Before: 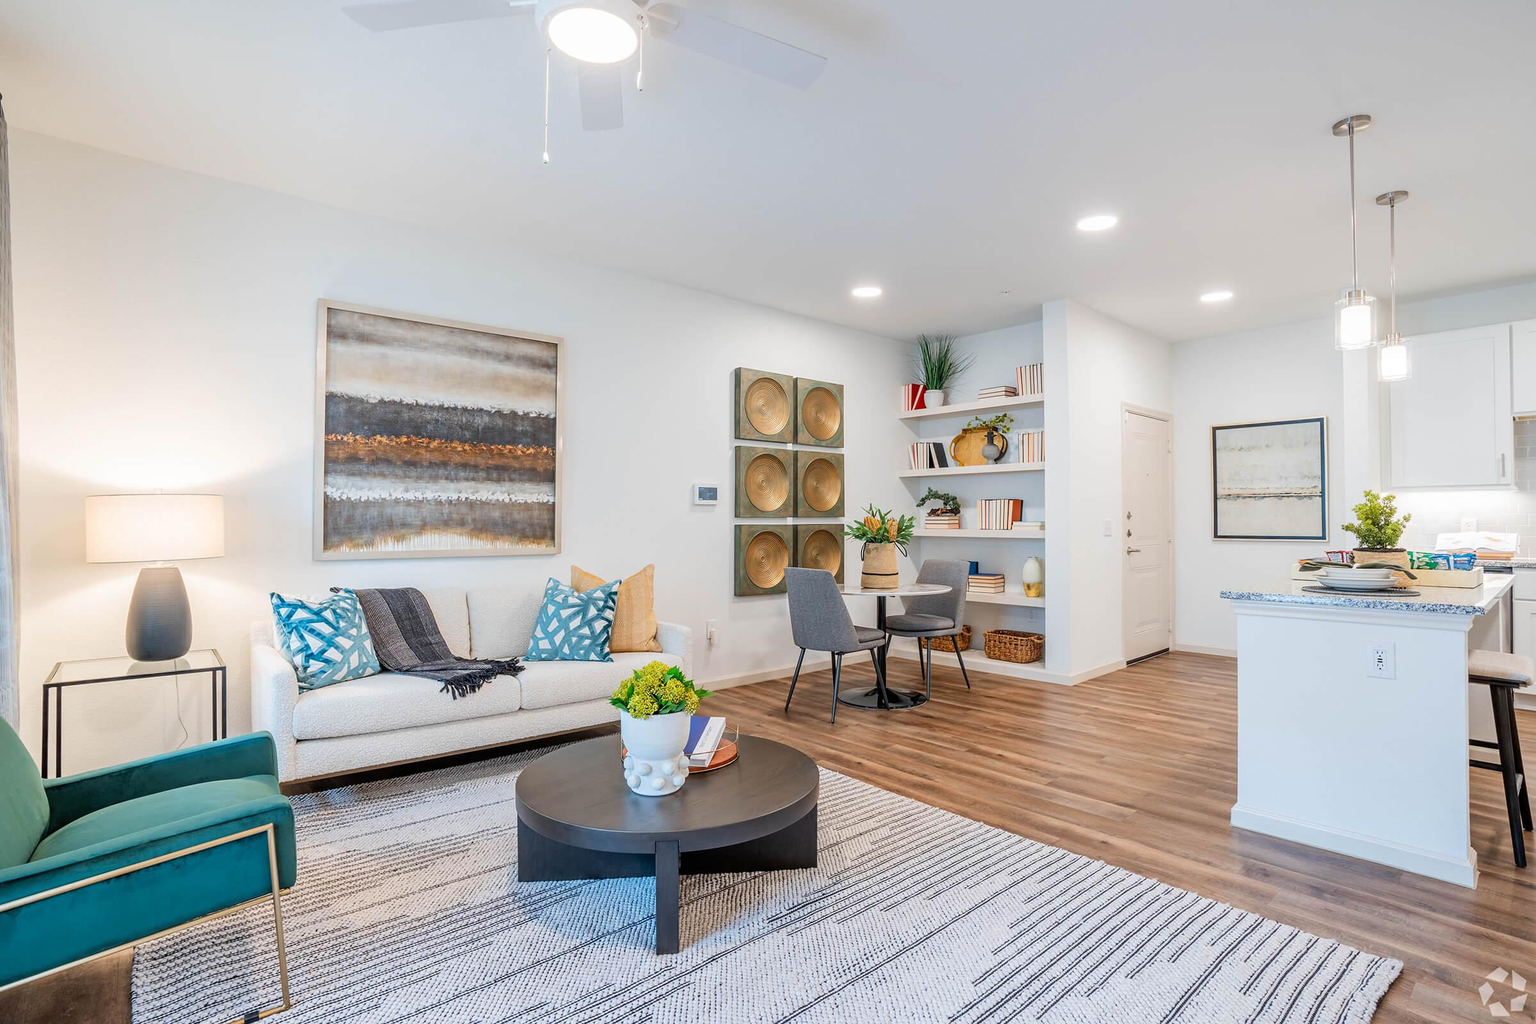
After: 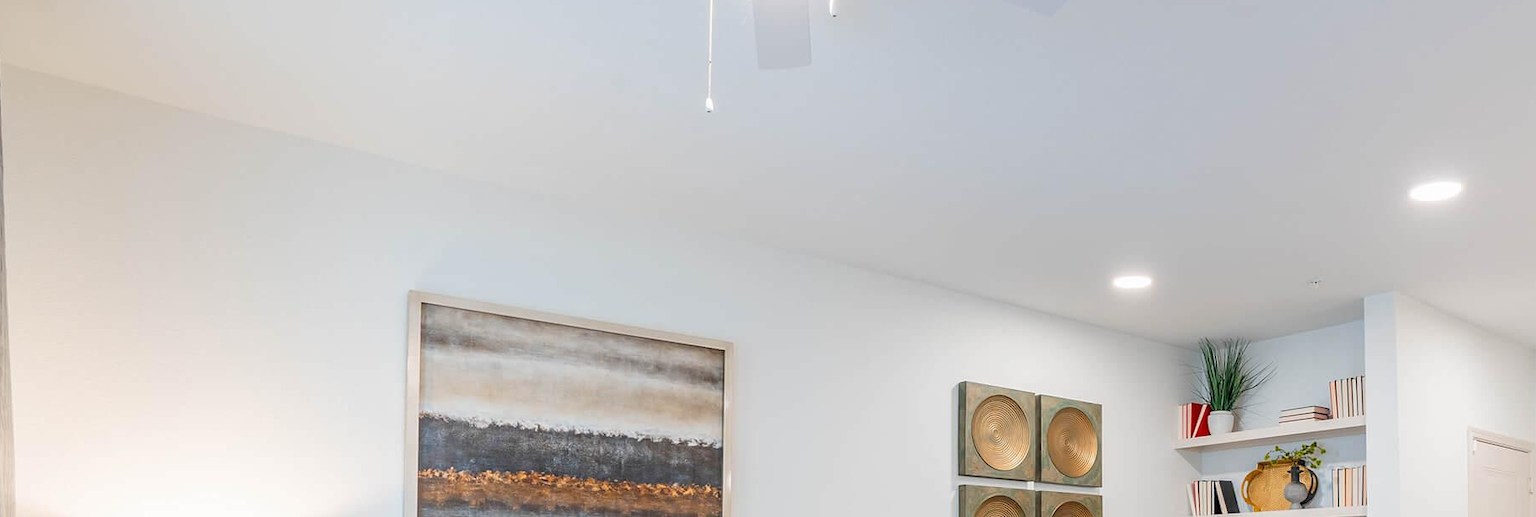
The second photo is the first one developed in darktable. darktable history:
crop: left 0.541%, top 7.634%, right 23.571%, bottom 54.031%
